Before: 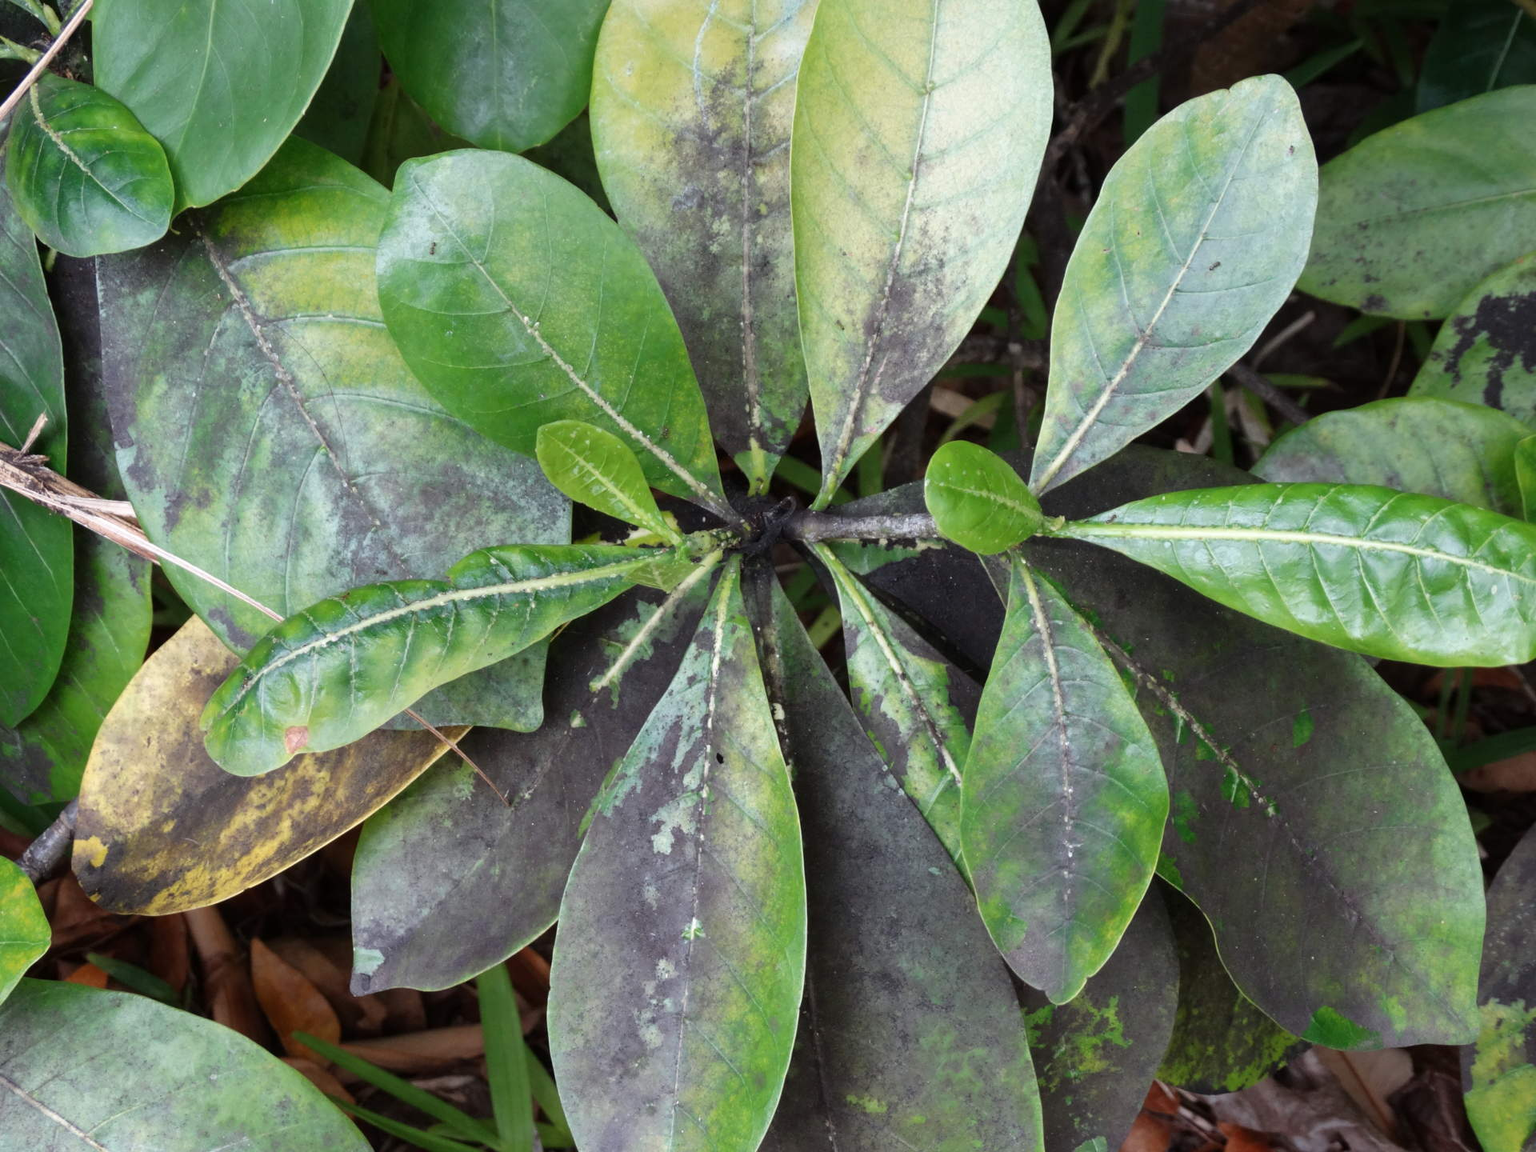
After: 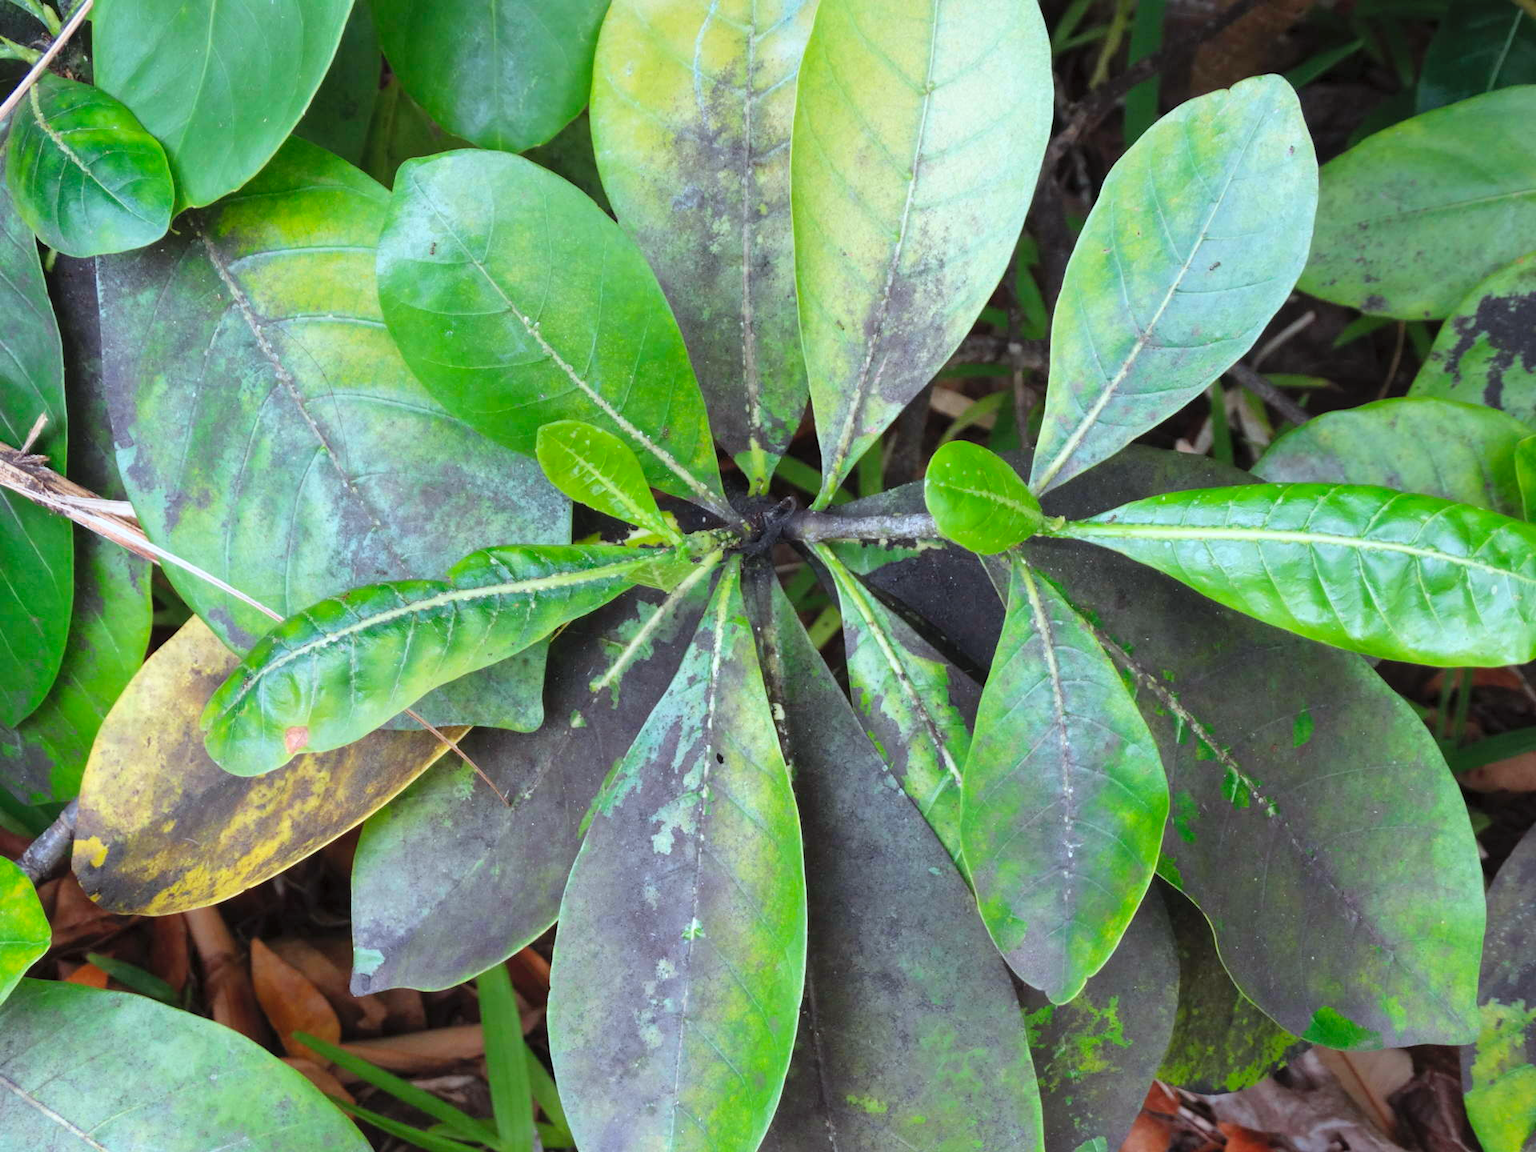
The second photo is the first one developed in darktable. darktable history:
contrast brightness saturation: contrast 0.07, brightness 0.18, saturation 0.4
color calibration: output R [1.003, 0.027, -0.041, 0], output G [-0.018, 1.043, -0.038, 0], output B [0.071, -0.086, 1.017, 0], illuminant as shot in camera, x 0.359, y 0.362, temperature 4570.54 K
